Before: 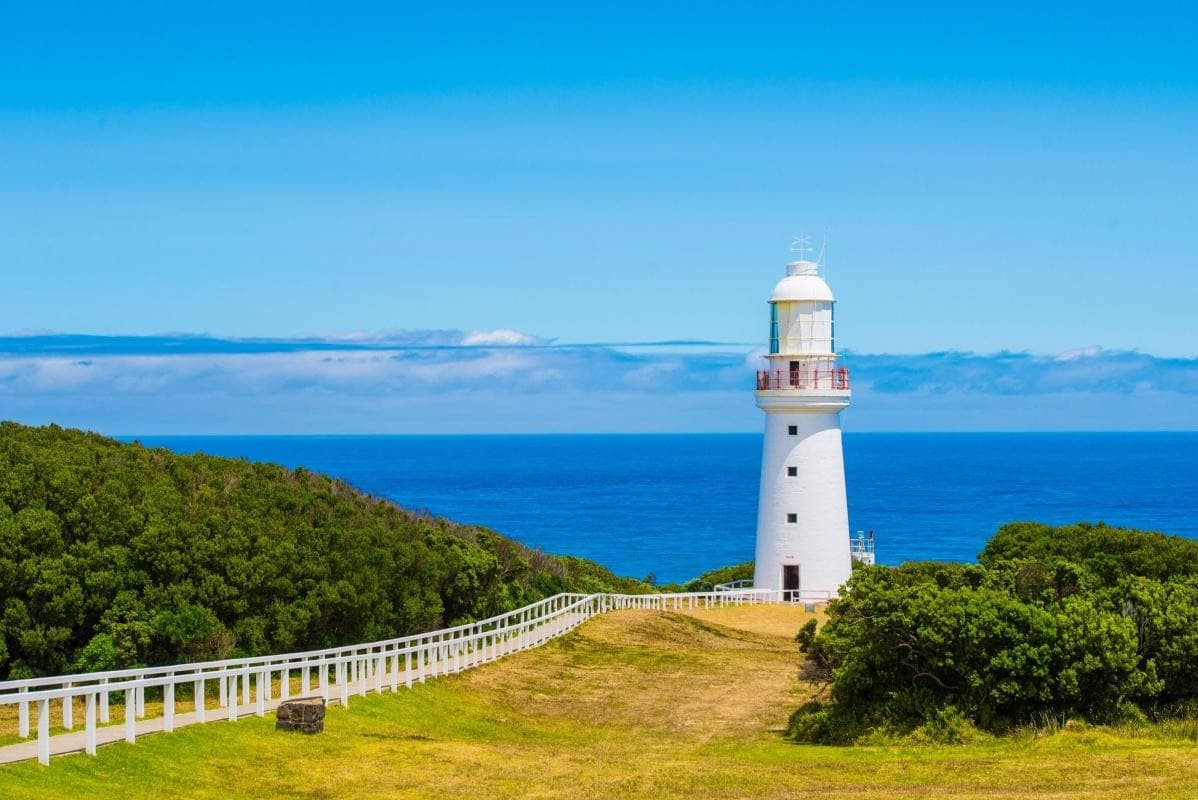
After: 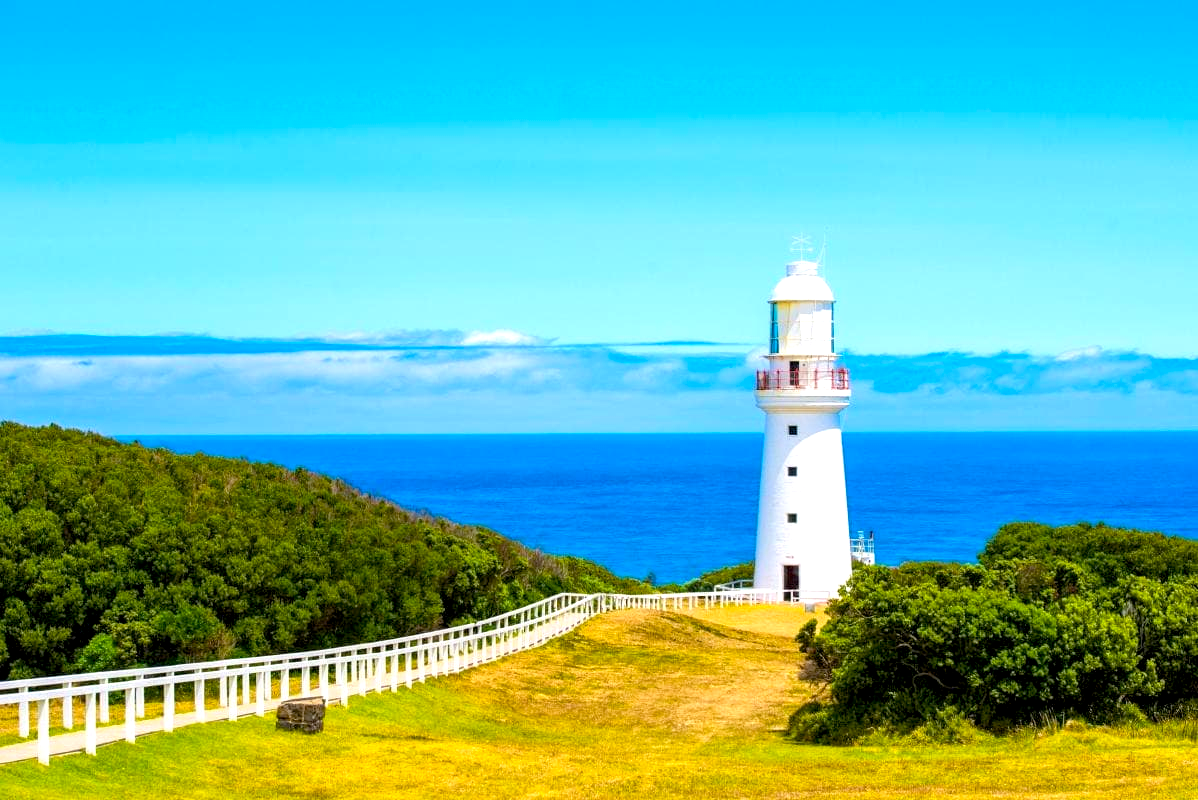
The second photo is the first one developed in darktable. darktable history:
exposure: black level correction 0, exposure 0.499 EV, compensate highlight preservation false
color balance rgb: shadows lift › hue 87.23°, highlights gain › luminance 17.971%, global offset › luminance -0.862%, linear chroma grading › global chroma 3.897%, perceptual saturation grading › global saturation 10.515%, perceptual brilliance grading › global brilliance 2.207%, perceptual brilliance grading › highlights -3.545%
